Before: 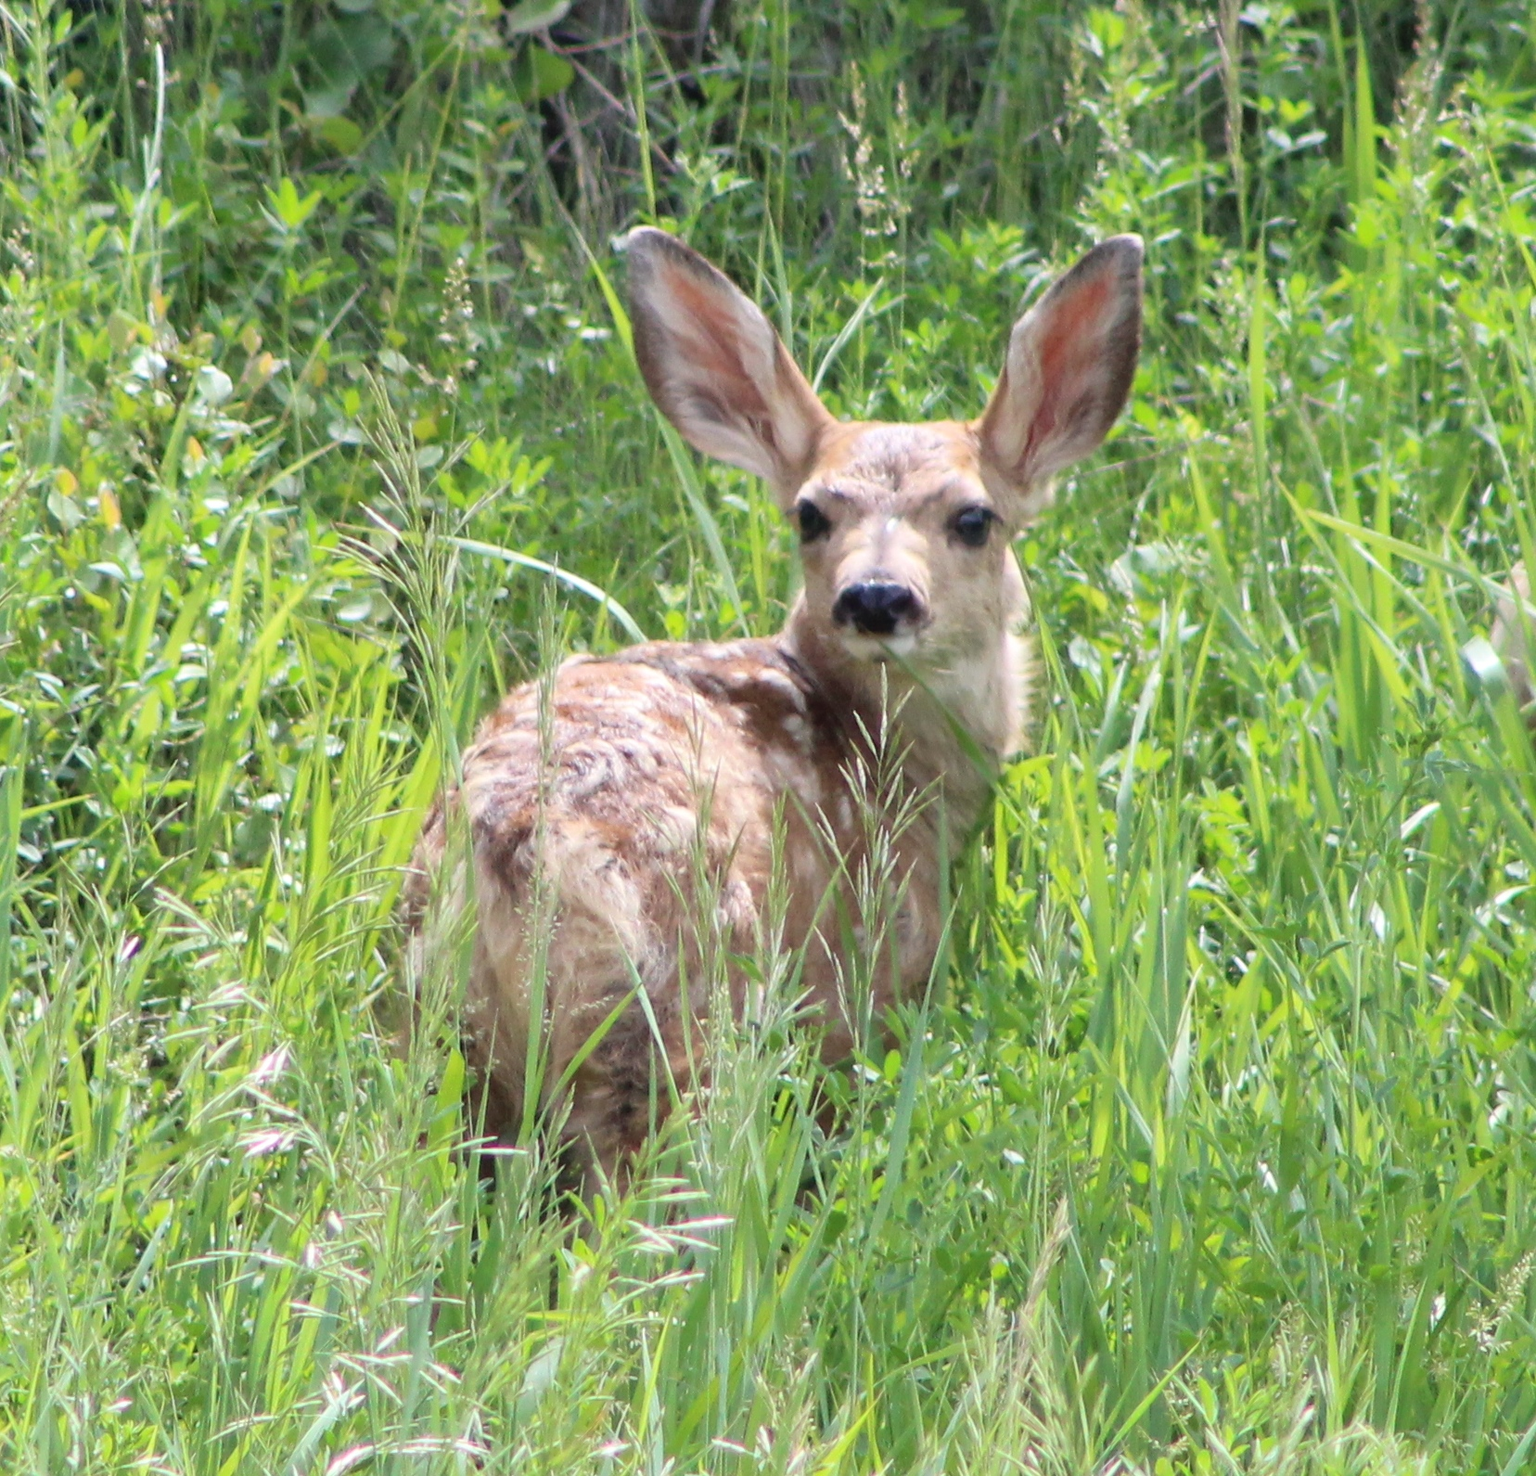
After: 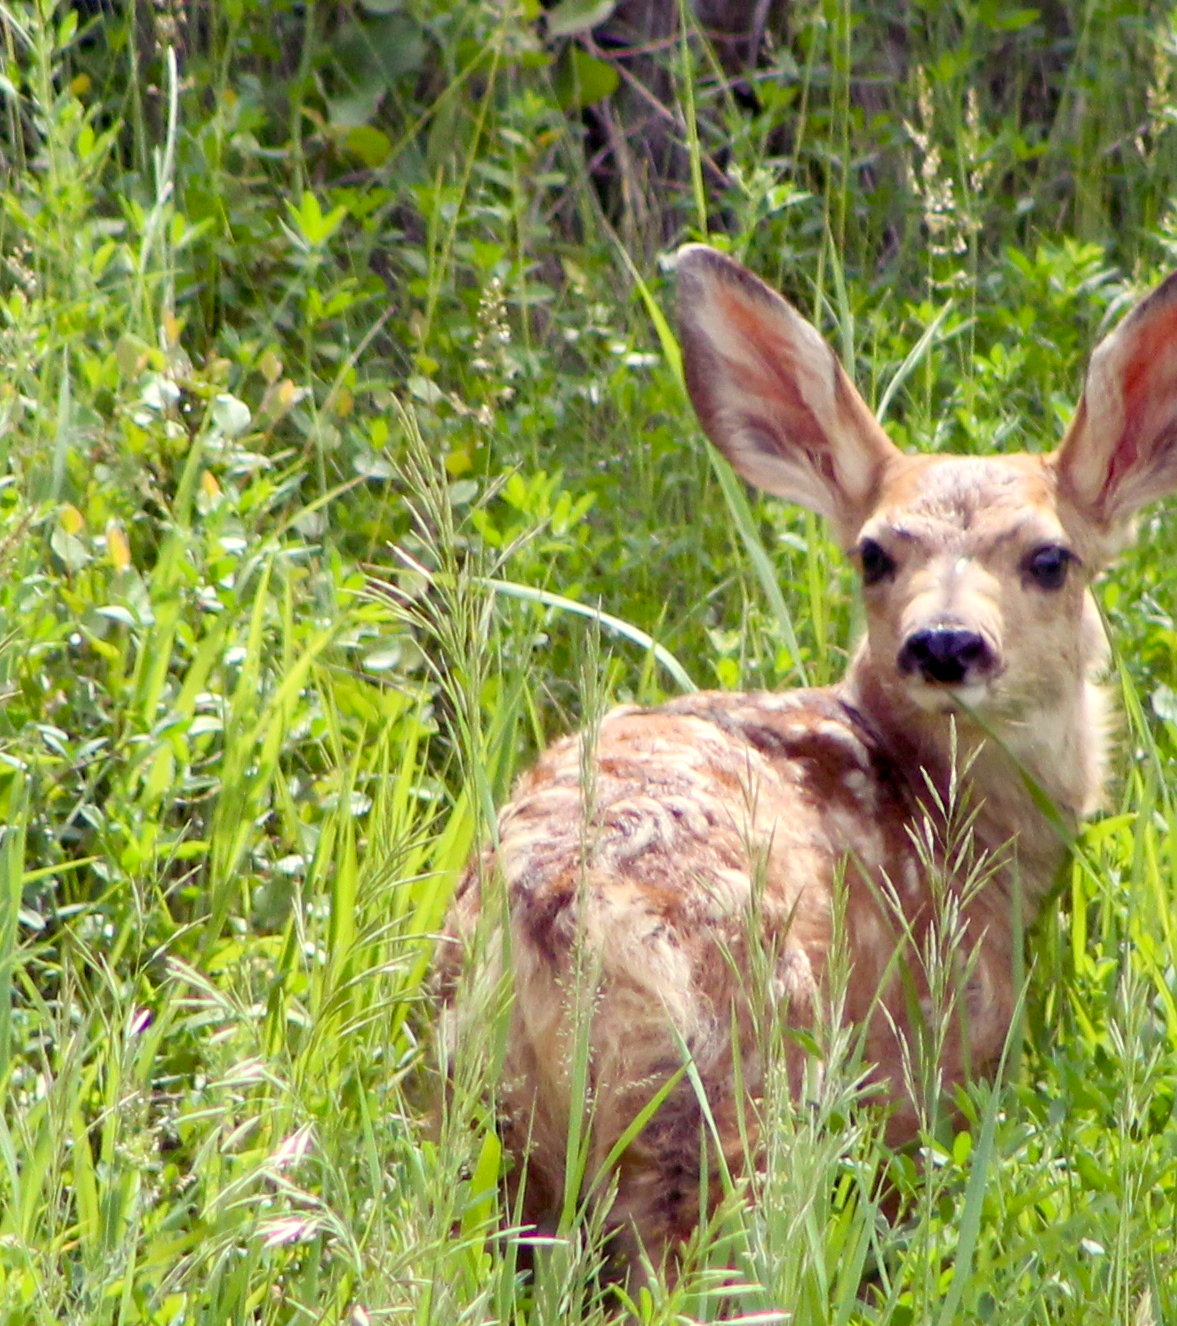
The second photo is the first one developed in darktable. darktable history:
crop: right 28.885%, bottom 16.626%
color balance rgb: shadows lift › luminance -21.66%, shadows lift › chroma 8.98%, shadows lift › hue 283.37°, power › chroma 1.05%, power › hue 25.59°, highlights gain › luminance 6.08%, highlights gain › chroma 2.55%, highlights gain › hue 90°, global offset › luminance -0.87%, perceptual saturation grading › global saturation 25%, perceptual saturation grading › highlights -28.39%, perceptual saturation grading › shadows 33.98%
